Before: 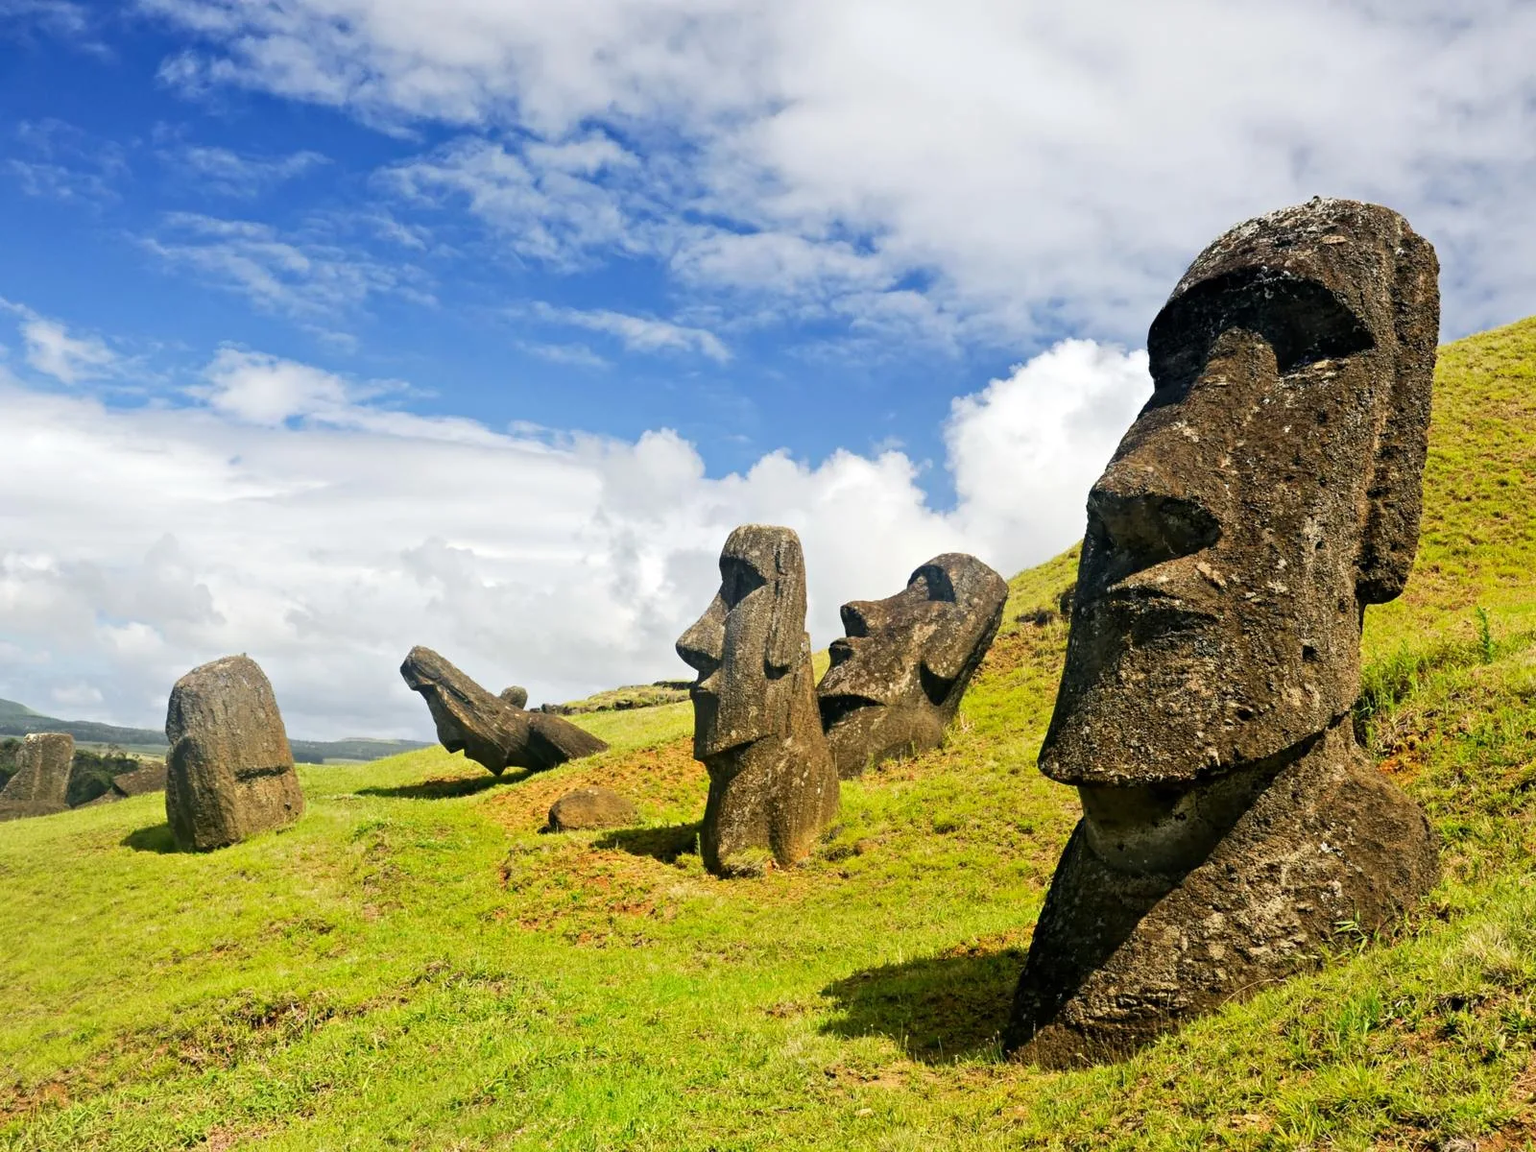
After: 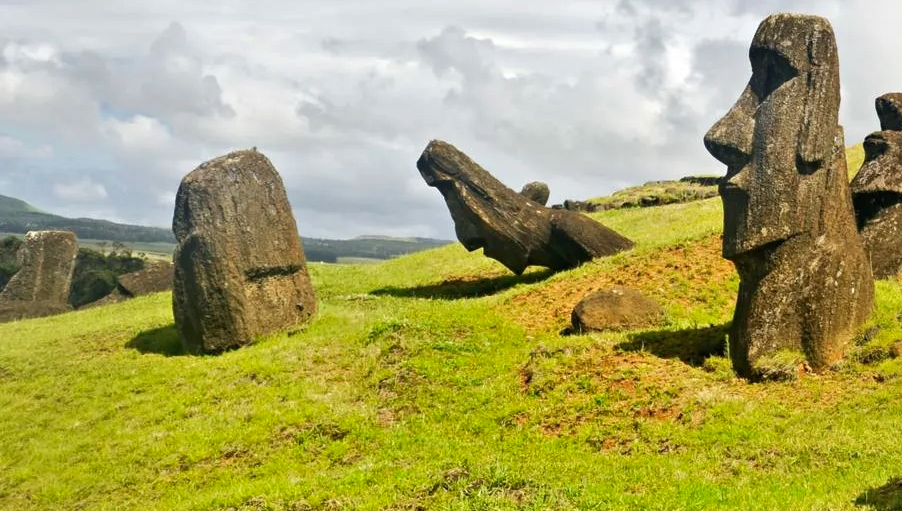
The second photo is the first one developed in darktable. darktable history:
crop: top 44.483%, right 43.593%, bottom 12.892%
shadows and highlights: shadows 32.83, highlights -47.7, soften with gaussian
